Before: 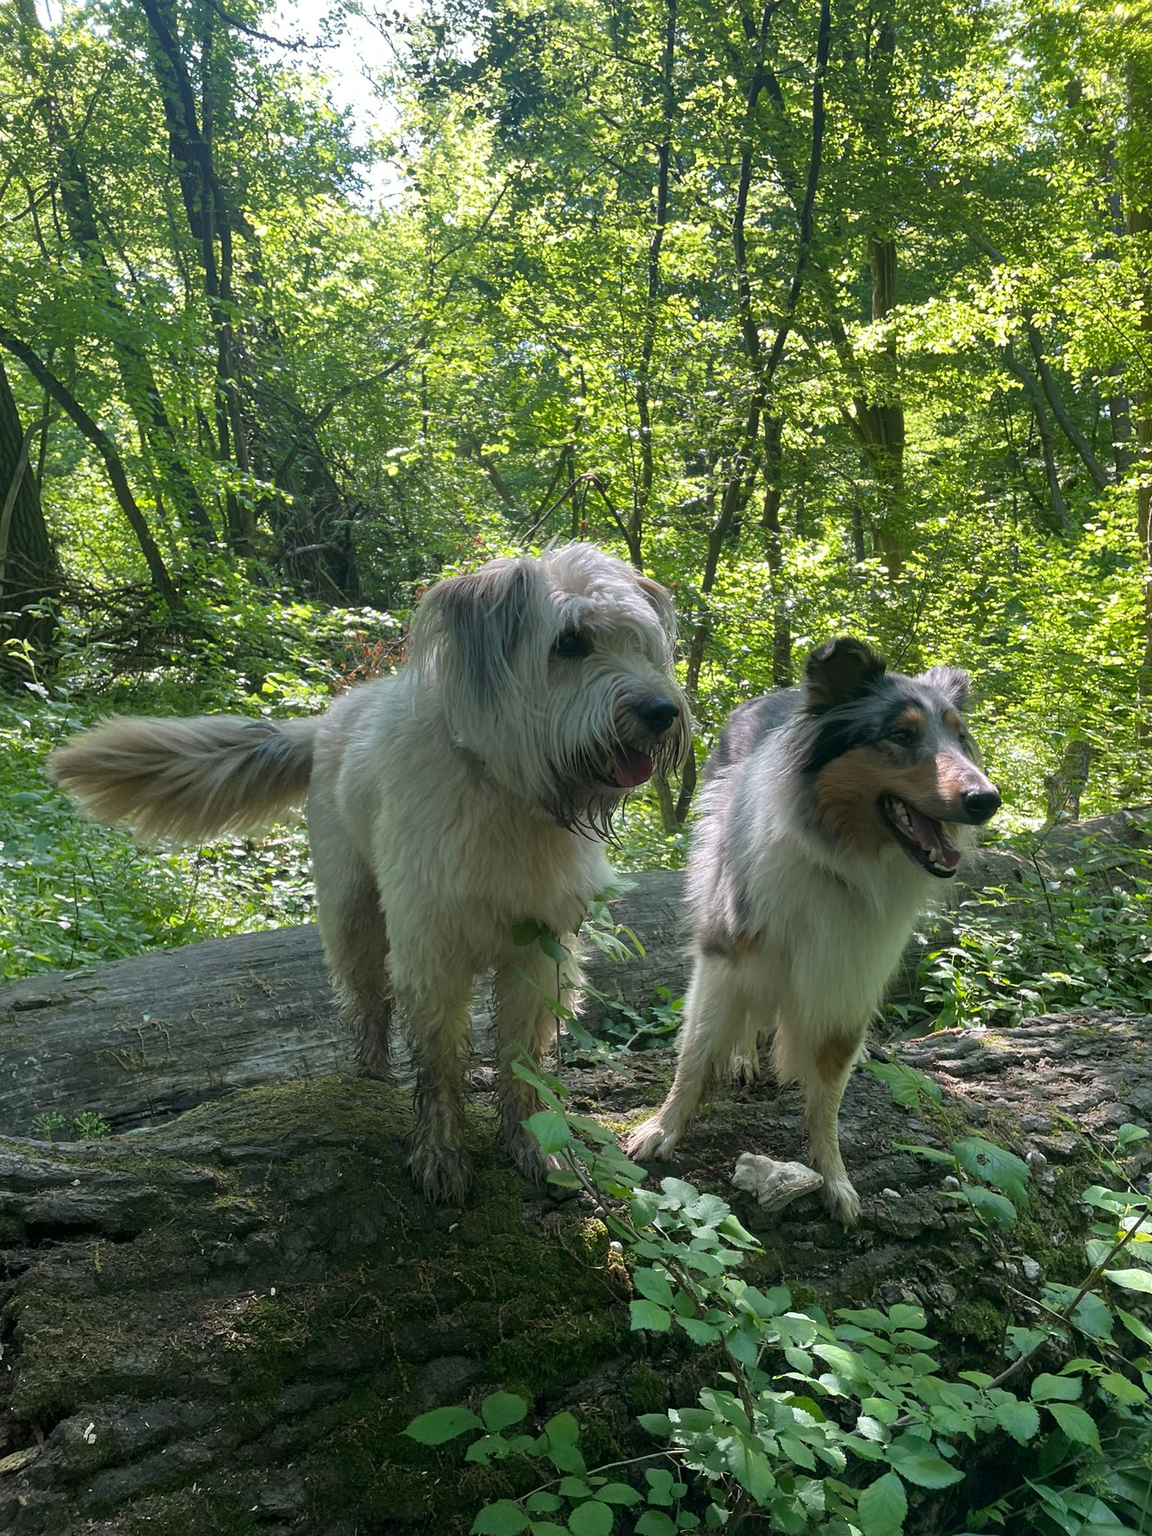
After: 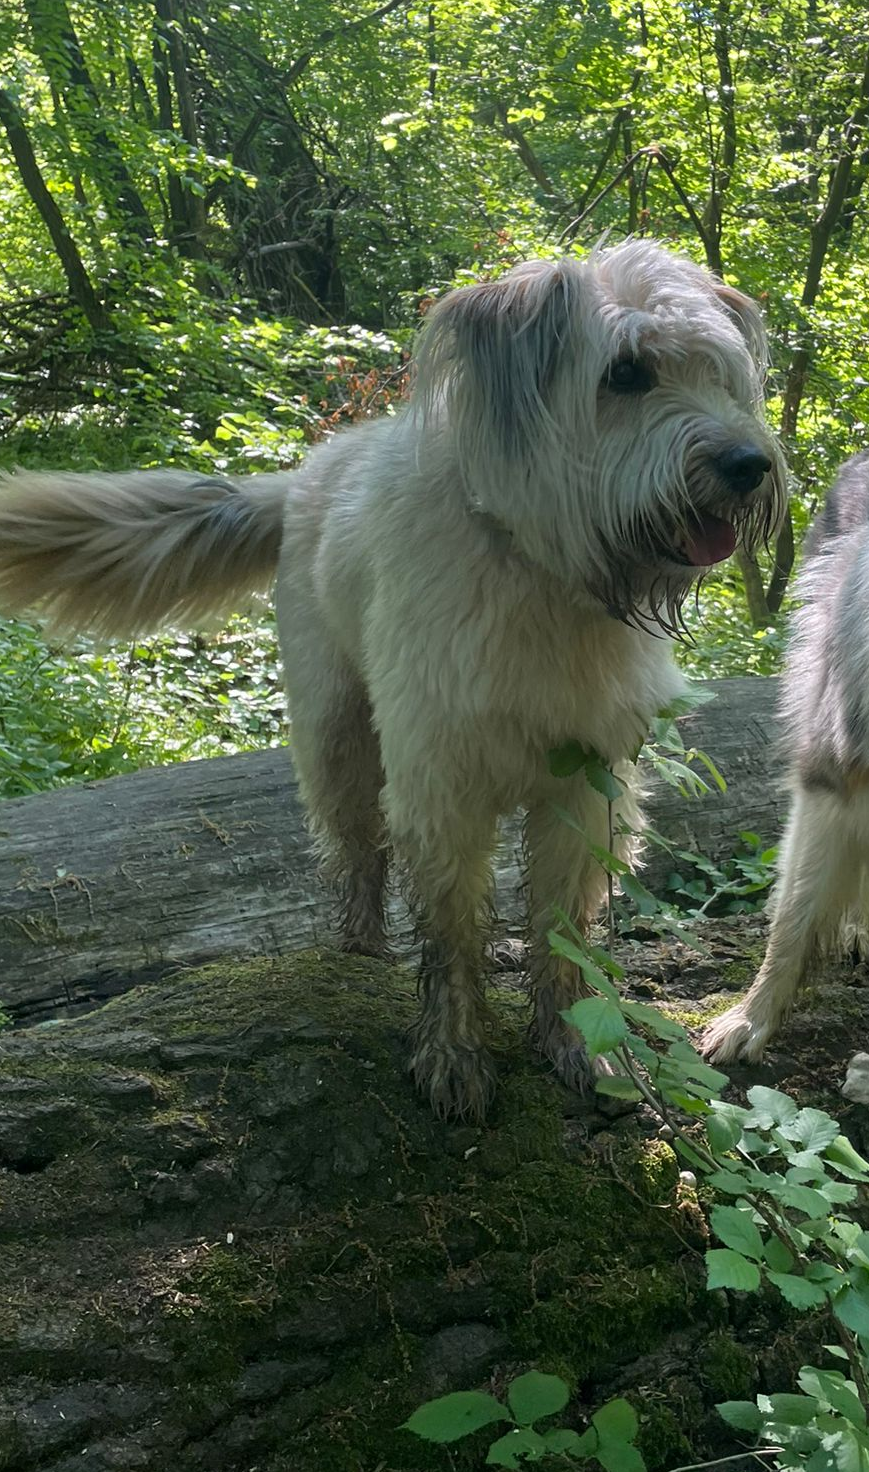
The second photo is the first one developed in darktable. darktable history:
crop: left 8.745%, top 23.636%, right 34.361%, bottom 4.35%
